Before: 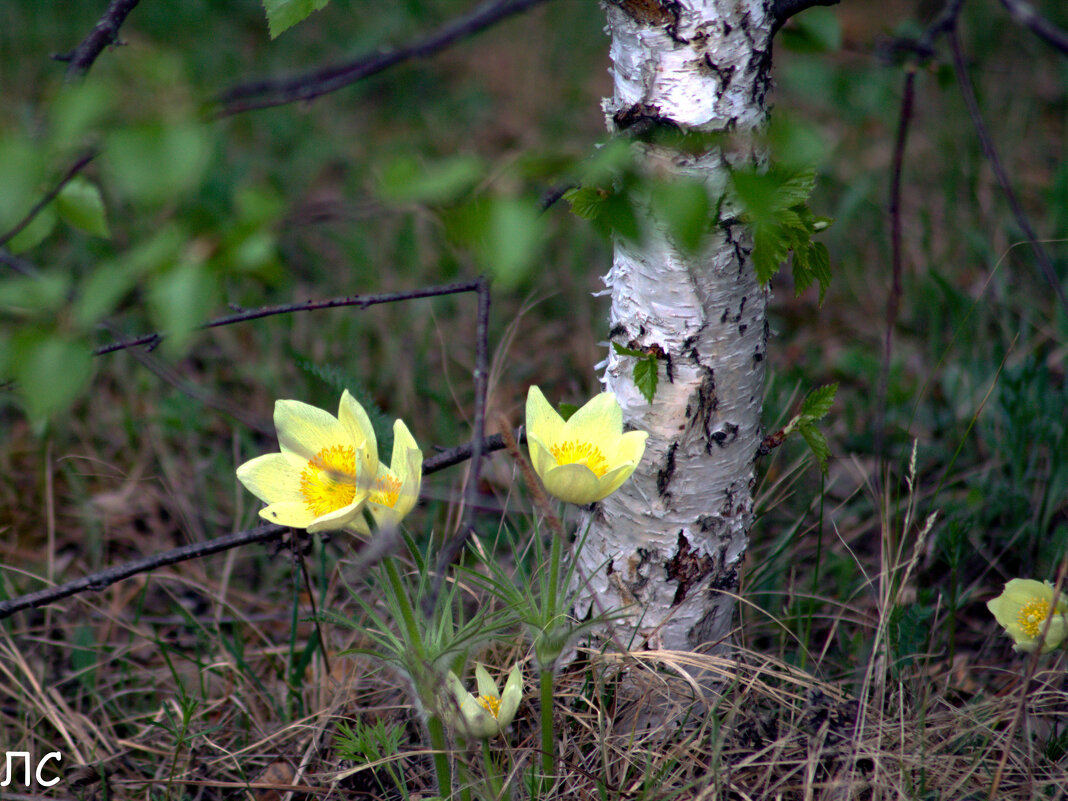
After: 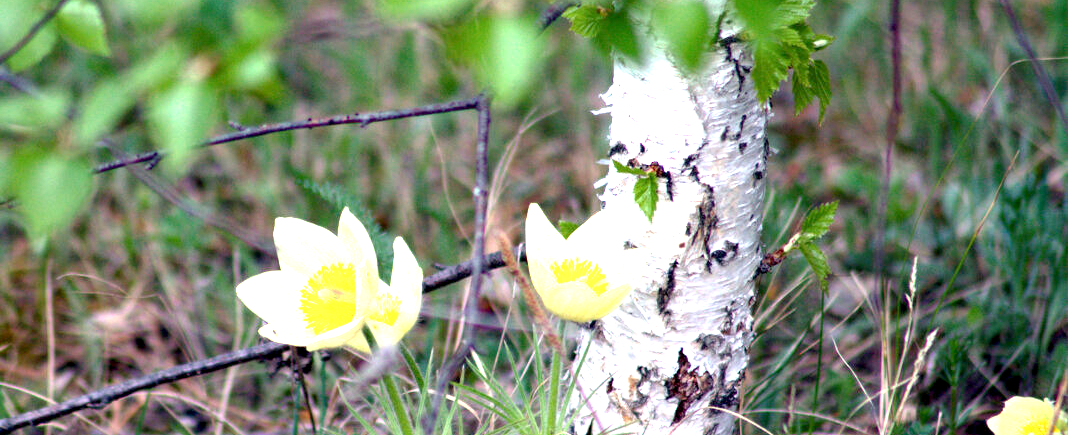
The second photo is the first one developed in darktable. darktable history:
crop and rotate: top 22.858%, bottom 22.786%
exposure: black level correction 0.001, exposure 2.001 EV, compensate highlight preservation false
color zones: curves: ch0 [(0.25, 0.5) (0.428, 0.473) (0.75, 0.5)]; ch1 [(0.243, 0.479) (0.398, 0.452) (0.75, 0.5)]
